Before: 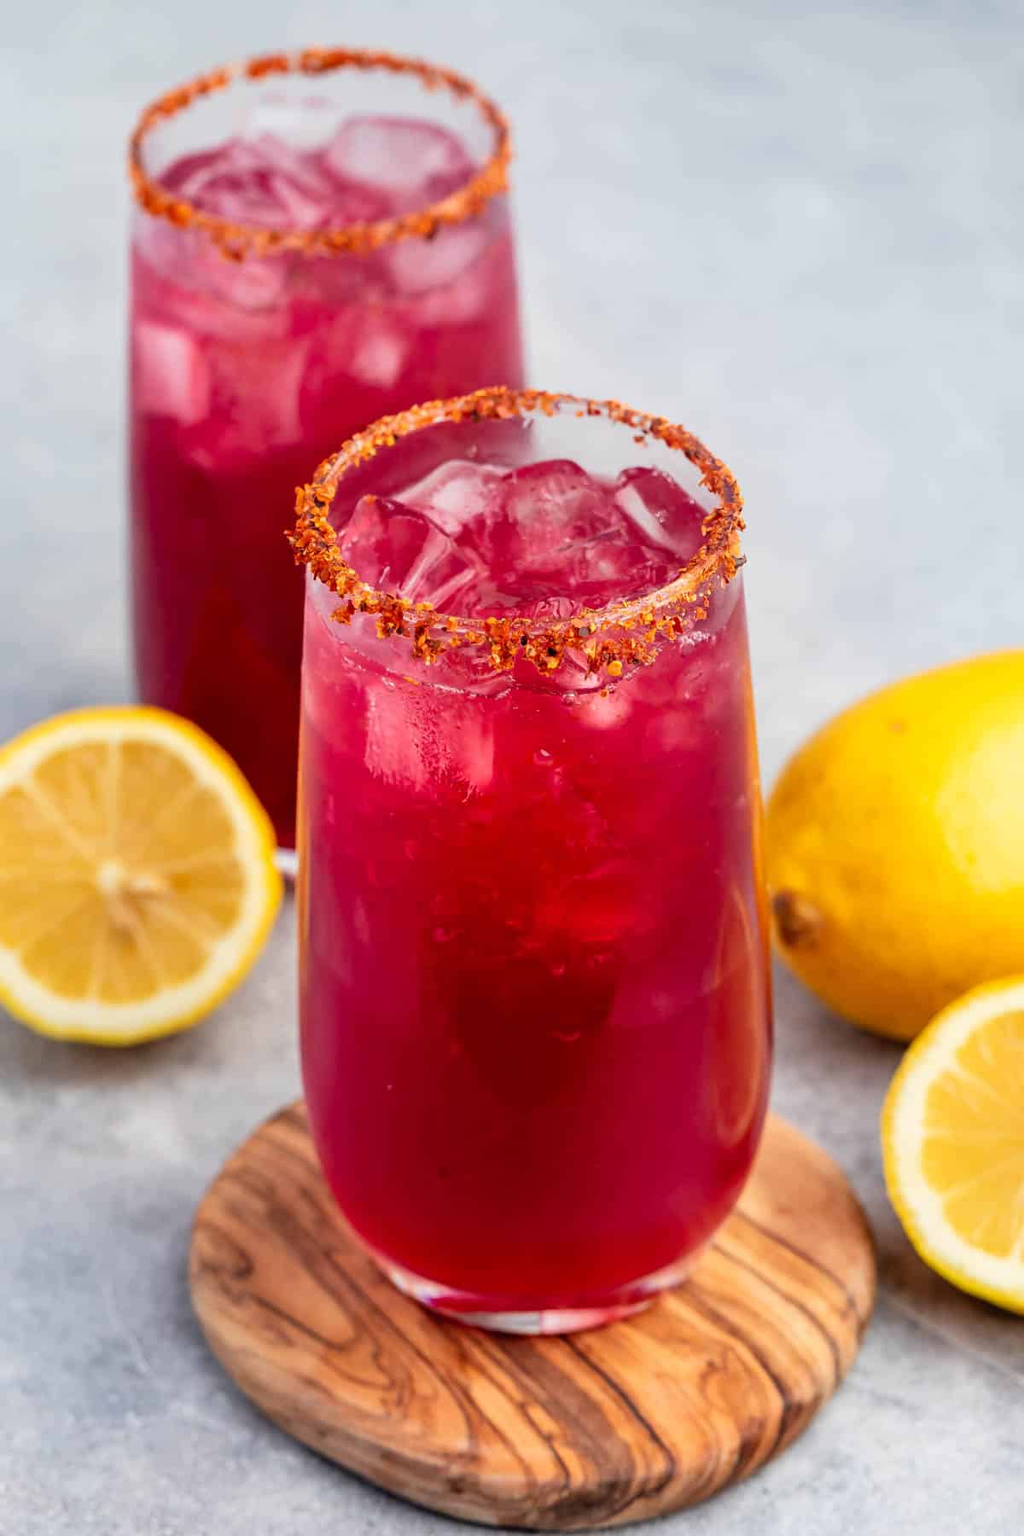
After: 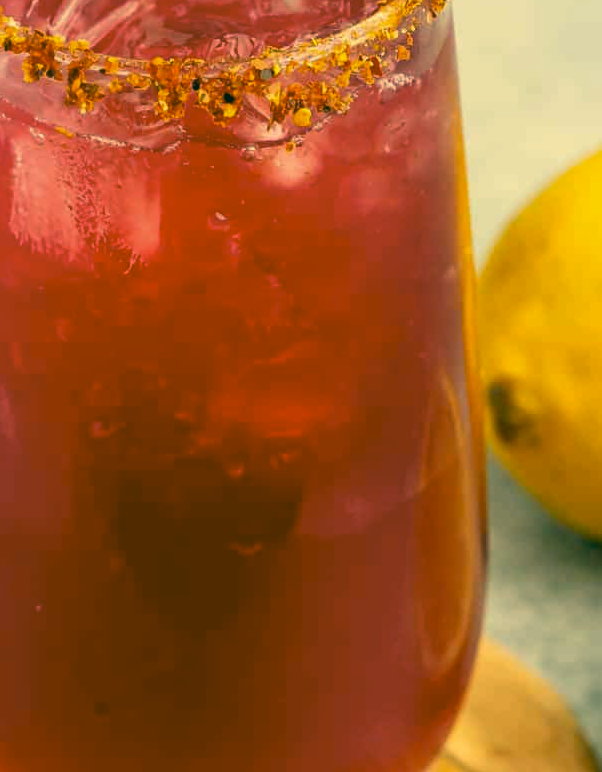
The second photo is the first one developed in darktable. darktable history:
color correction: highlights a* 2.12, highlights b* 34.44, shadows a* -35.96, shadows b* -5.85
crop: left 34.891%, top 37.007%, right 14.923%, bottom 20.051%
